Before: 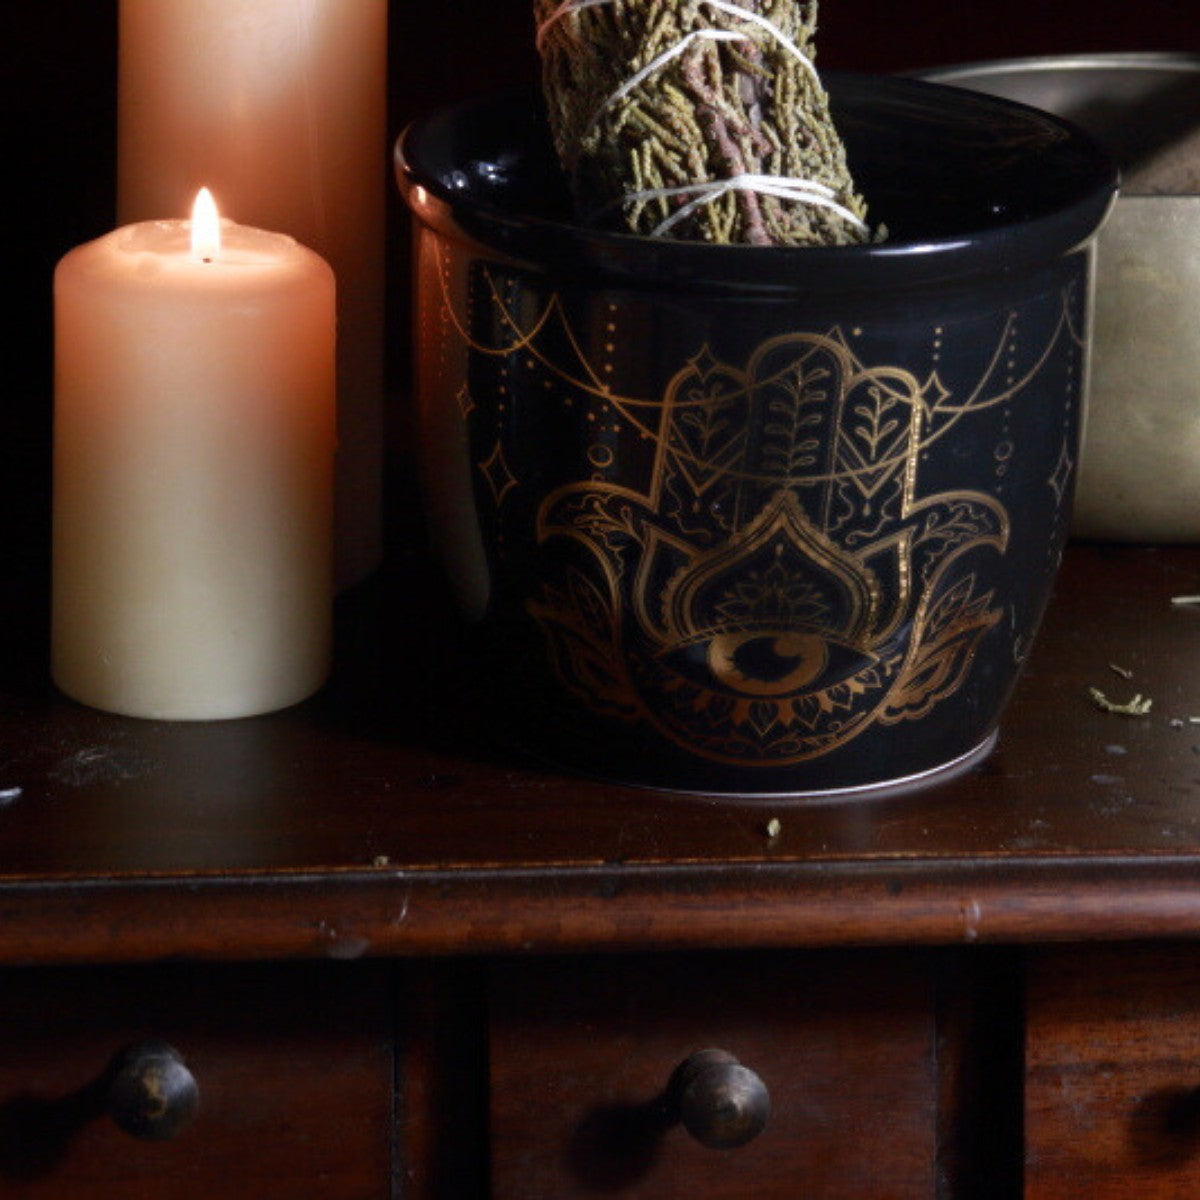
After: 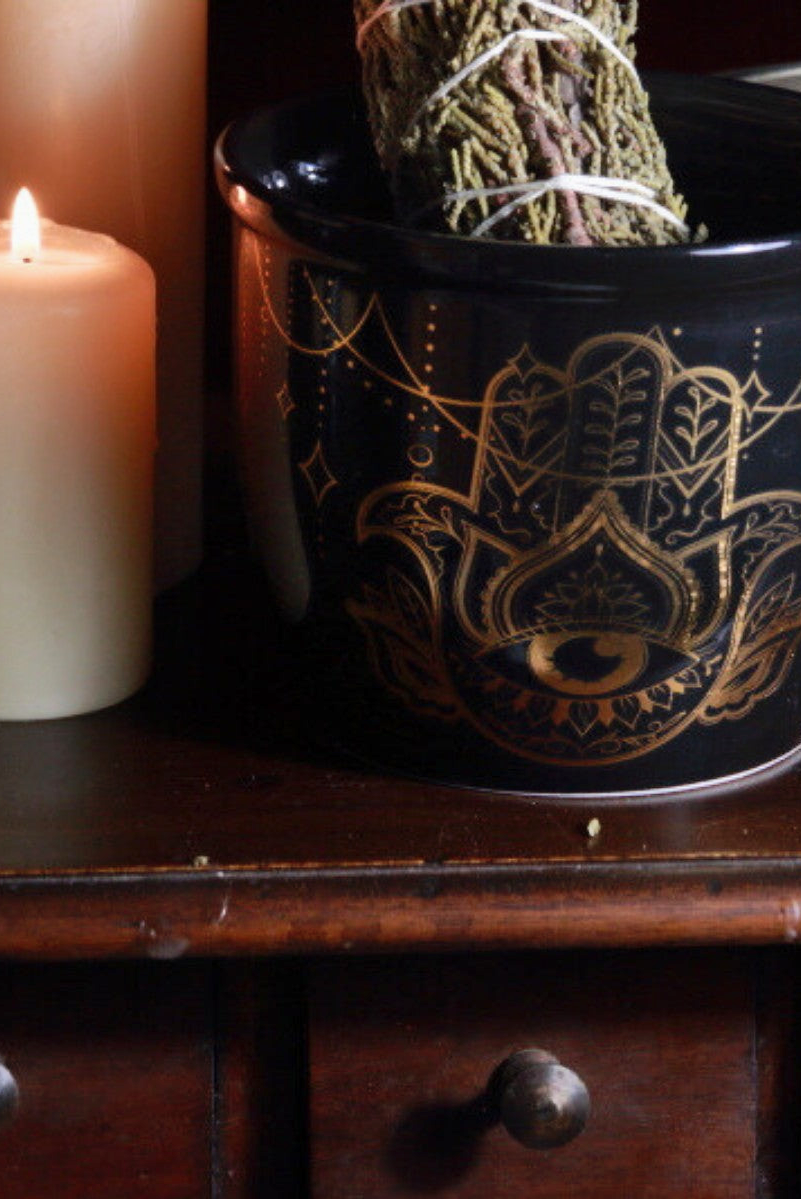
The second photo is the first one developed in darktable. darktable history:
crop and rotate: left 15.008%, right 18.212%
shadows and highlights: shadows 43.6, white point adjustment -1.41, shadows color adjustment 97.99%, highlights color adjustment 58.69%, soften with gaussian
